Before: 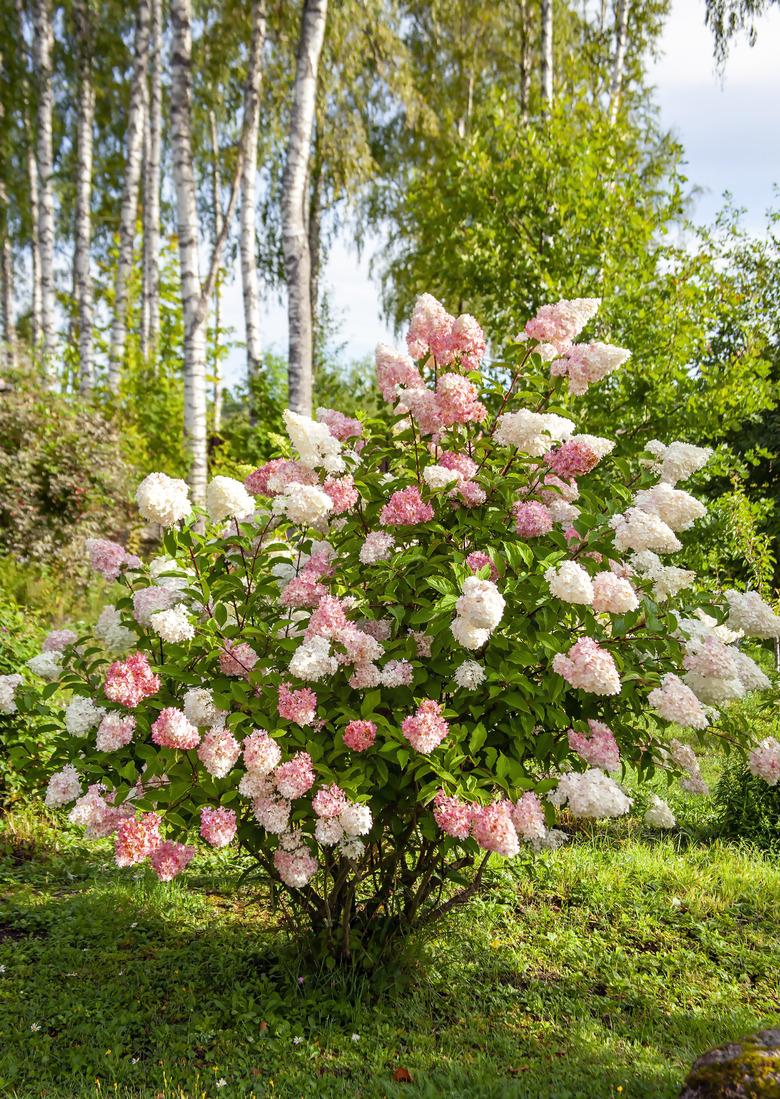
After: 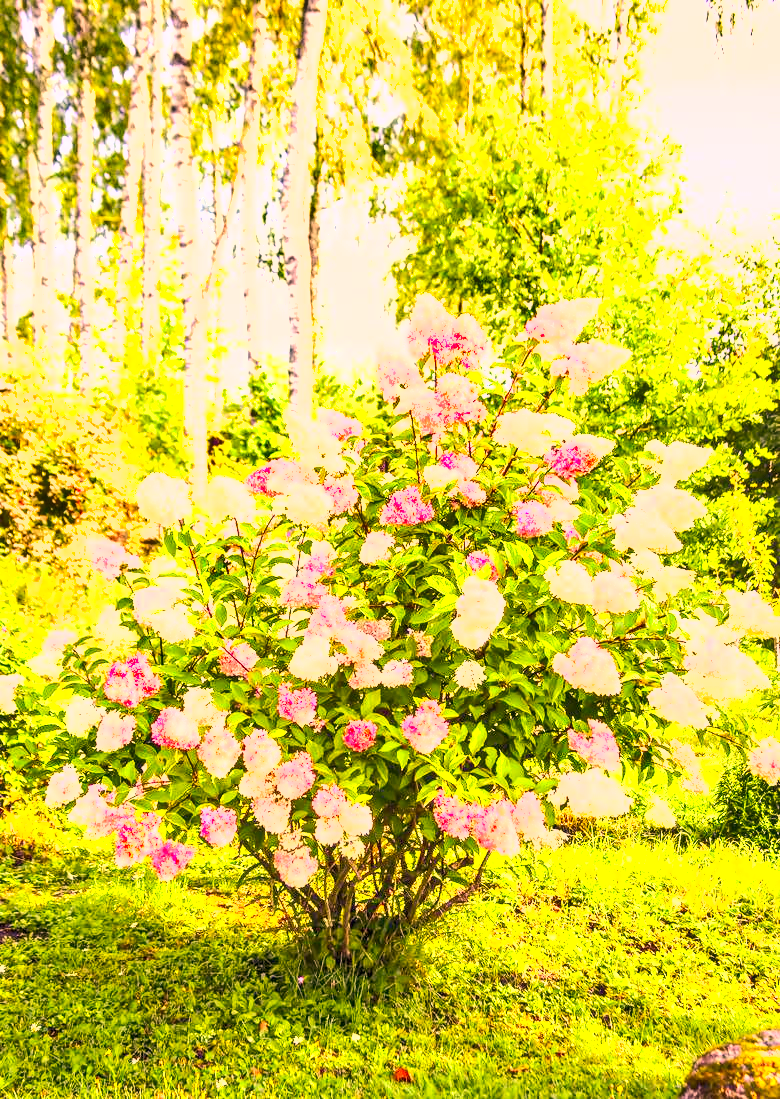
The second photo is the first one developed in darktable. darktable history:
local contrast: on, module defaults
color correction: highlights a* 22.48, highlights b* 21.49
exposure: exposure 2.051 EV, compensate highlight preservation false
shadows and highlights: shadows 33.81, highlights -47.07, compress 49.69%, soften with gaussian
contrast brightness saturation: contrast 0.24, brightness 0.251, saturation 0.384
